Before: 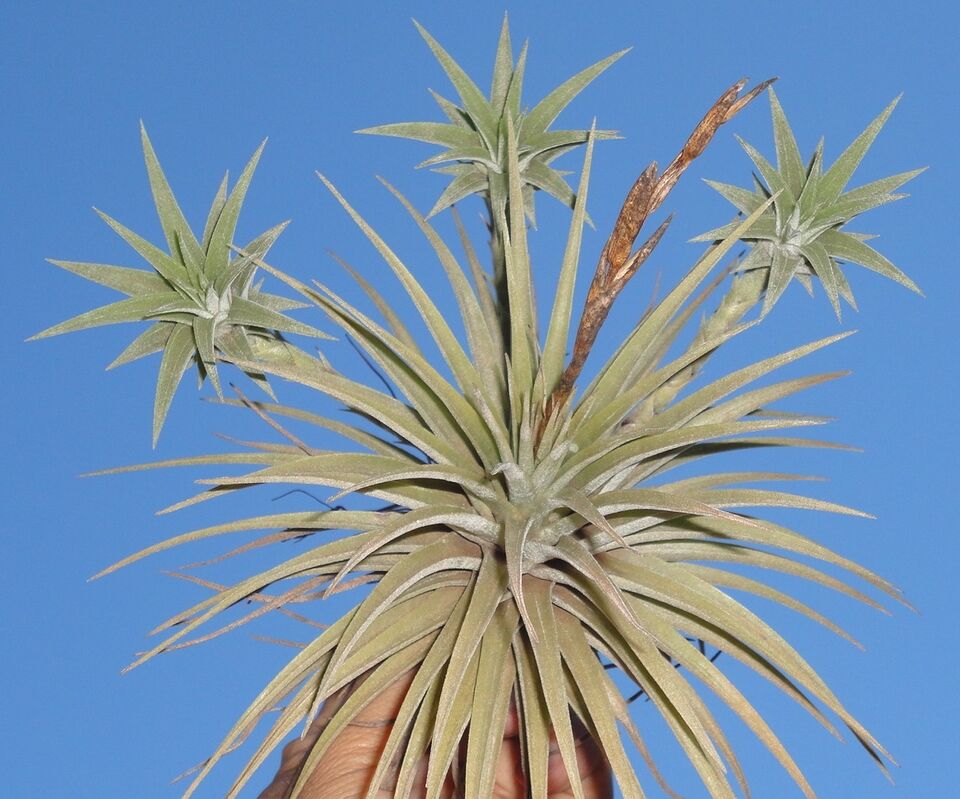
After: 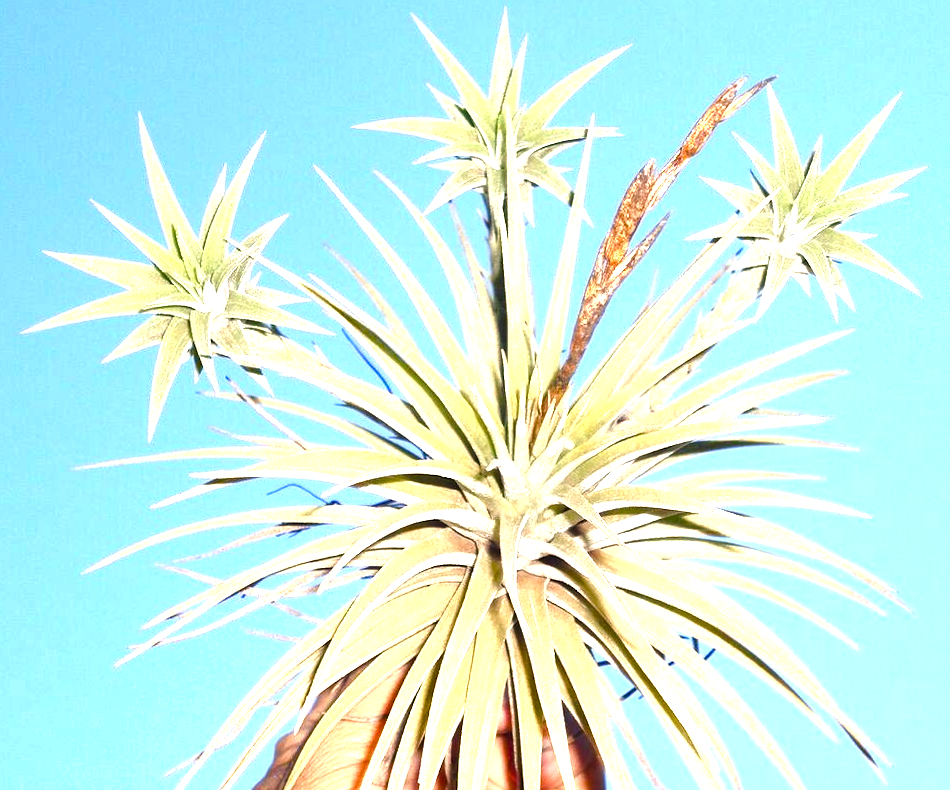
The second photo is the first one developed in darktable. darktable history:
exposure: black level correction 0.001, exposure 1 EV, compensate highlight preservation false
color balance rgb: shadows lift › chroma 4.21%, shadows lift › hue 252.22°, highlights gain › chroma 1.36%, highlights gain › hue 50.24°, perceptual saturation grading › mid-tones 6.33%, perceptual saturation grading › shadows 72.44%, perceptual brilliance grading › highlights 11.59%, contrast 5.05%
tone equalizer: -8 EV -0.417 EV, -7 EV -0.389 EV, -6 EV -0.333 EV, -5 EV -0.222 EV, -3 EV 0.222 EV, -2 EV 0.333 EV, -1 EV 0.389 EV, +0 EV 0.417 EV, edges refinement/feathering 500, mask exposure compensation -1.57 EV, preserve details no
crop and rotate: angle -0.5°
shadows and highlights: shadows 25, highlights -25
